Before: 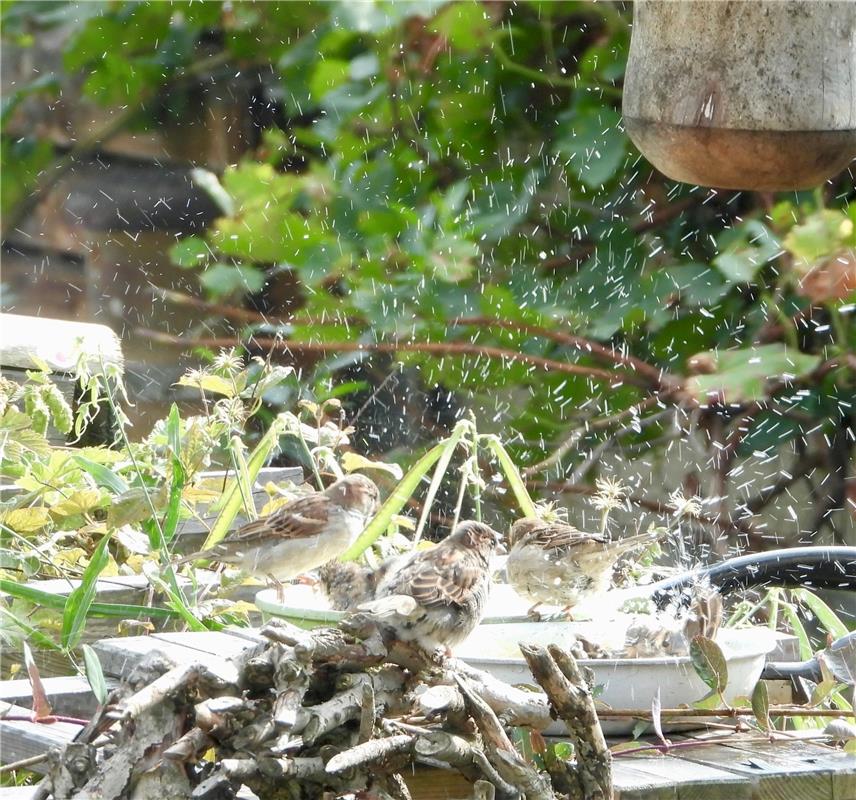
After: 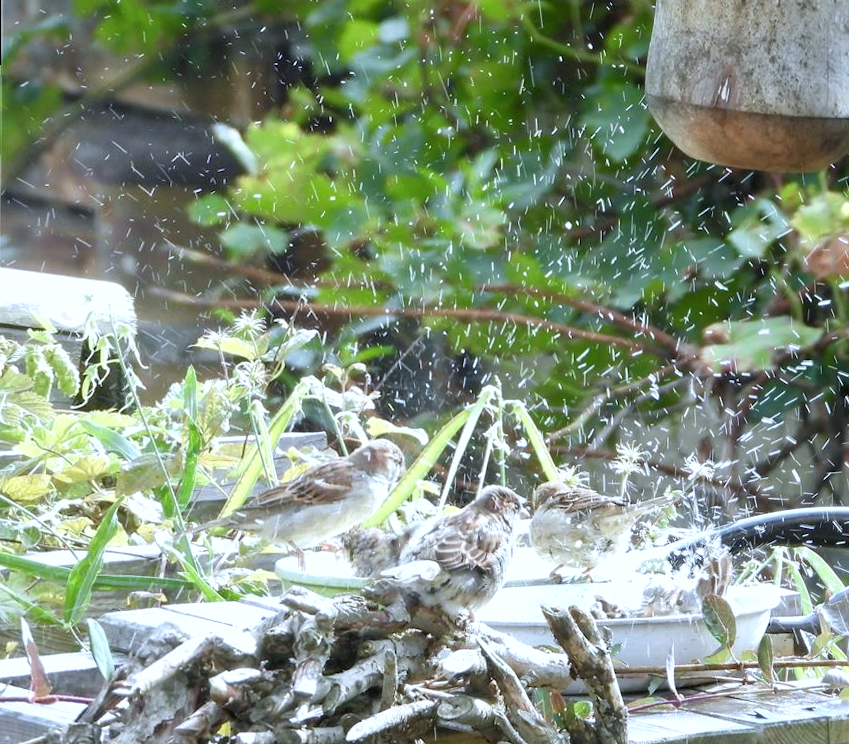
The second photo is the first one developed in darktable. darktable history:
rotate and perspective: rotation 0.679°, lens shift (horizontal) 0.136, crop left 0.009, crop right 0.991, crop top 0.078, crop bottom 0.95
white balance: red 0.926, green 1.003, blue 1.133
contrast brightness saturation: saturation -0.05
exposure: exposure 0.2 EV, compensate highlight preservation false
